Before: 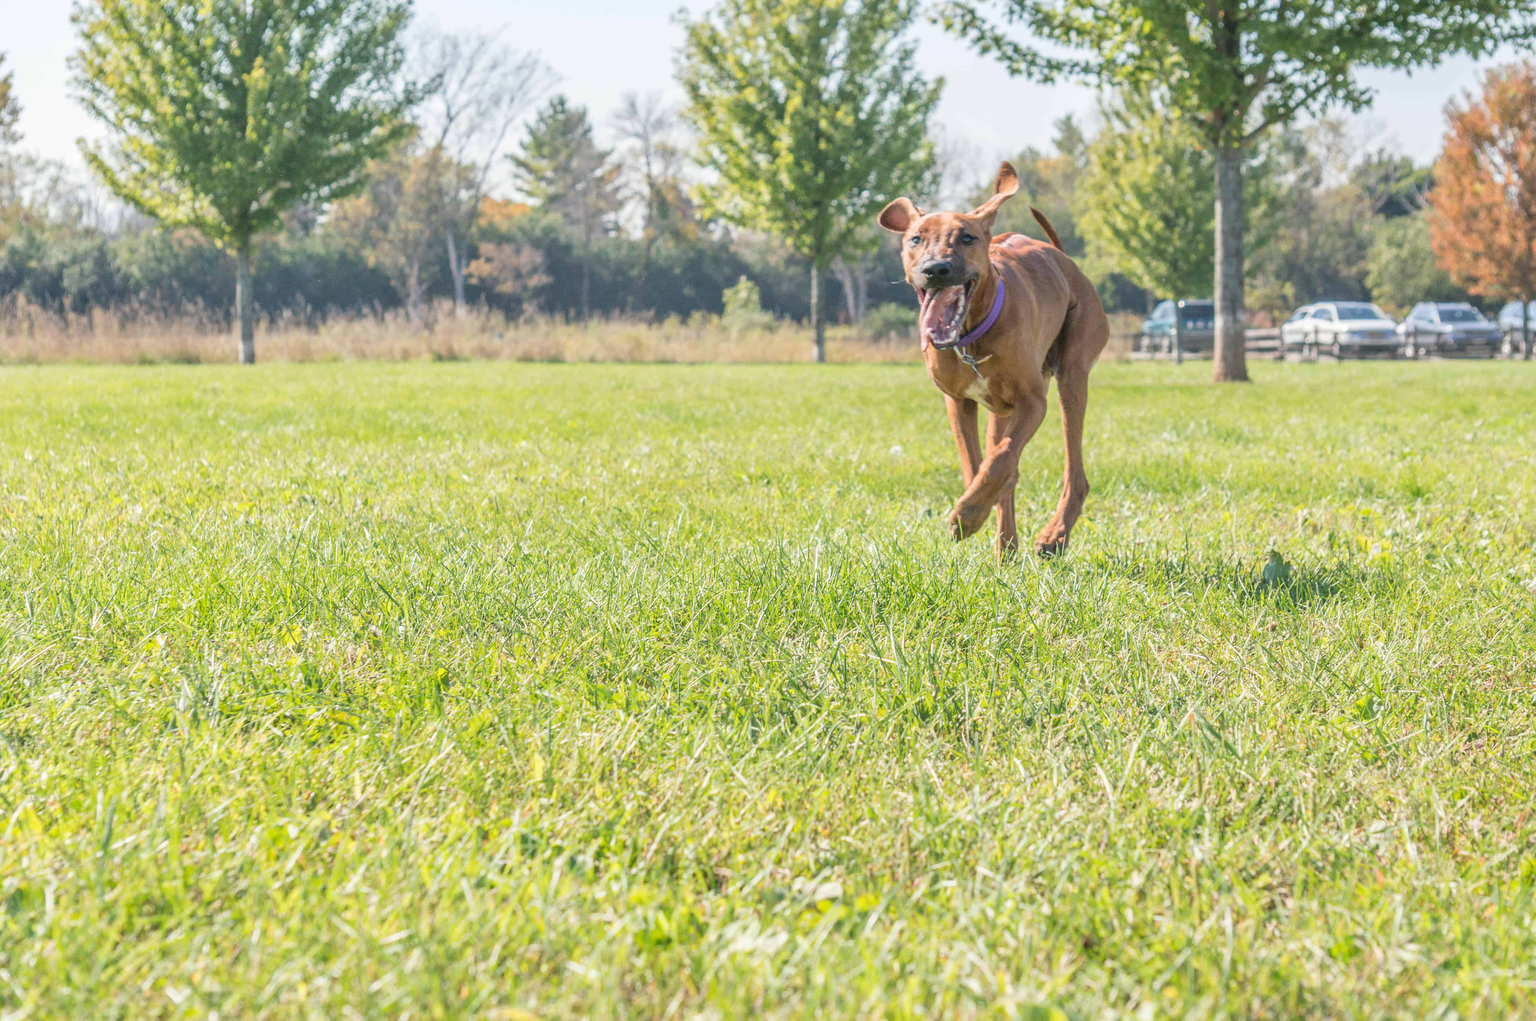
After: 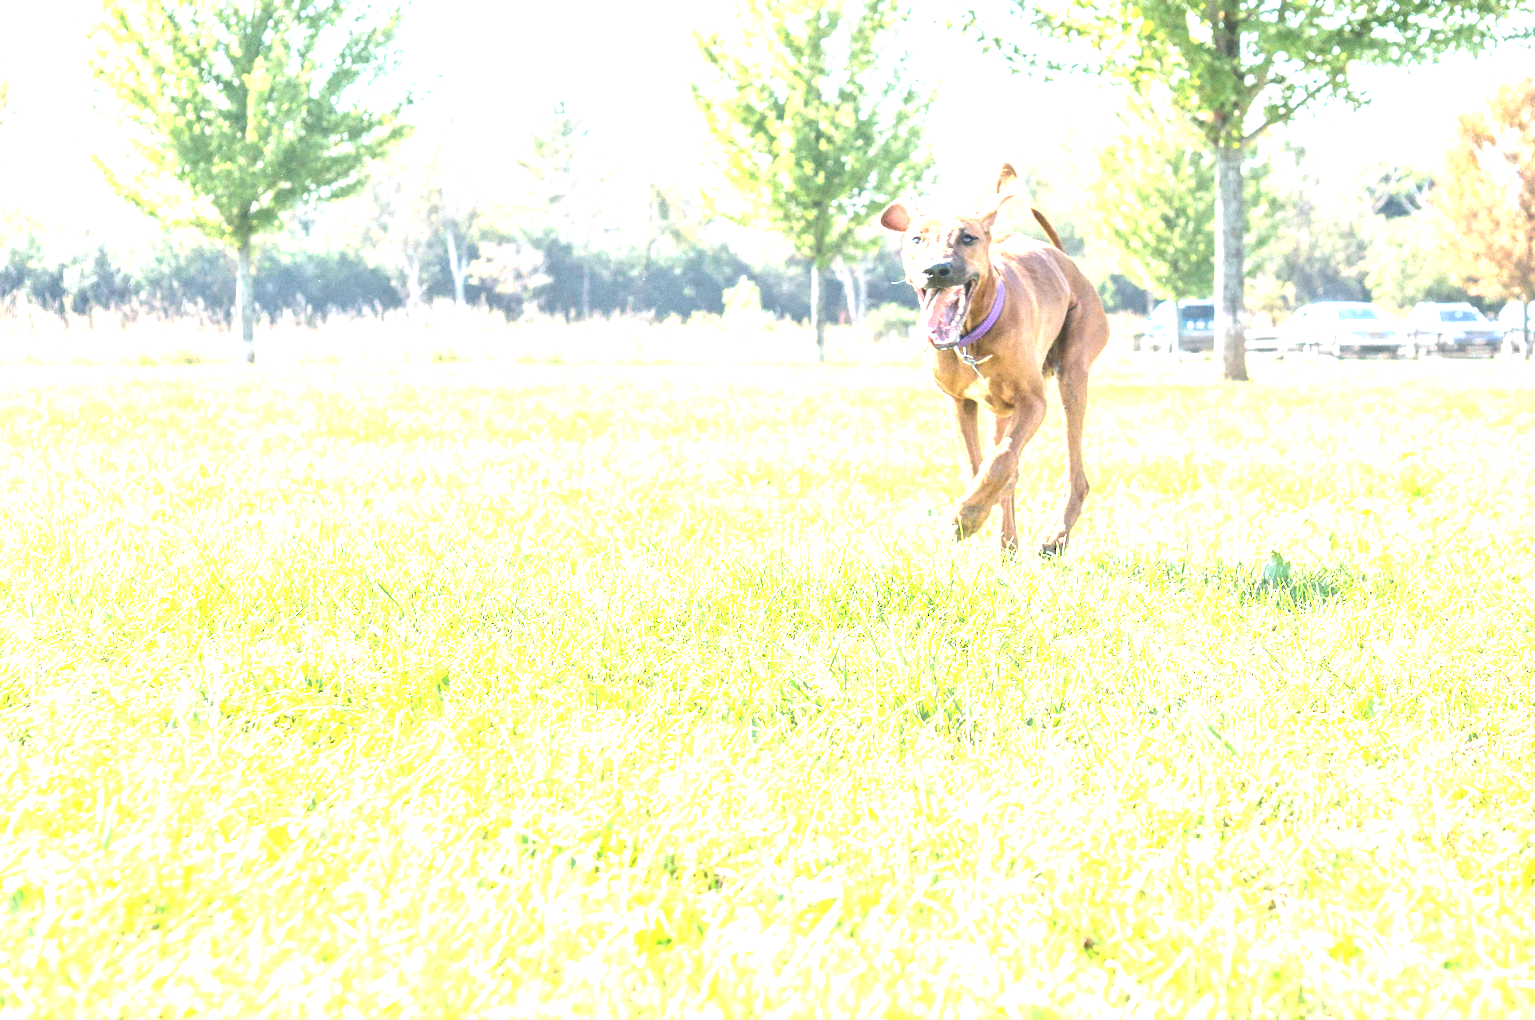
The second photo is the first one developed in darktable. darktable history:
exposure: exposure 2.026 EV, compensate highlight preservation false
contrast brightness saturation: saturation -0.054
